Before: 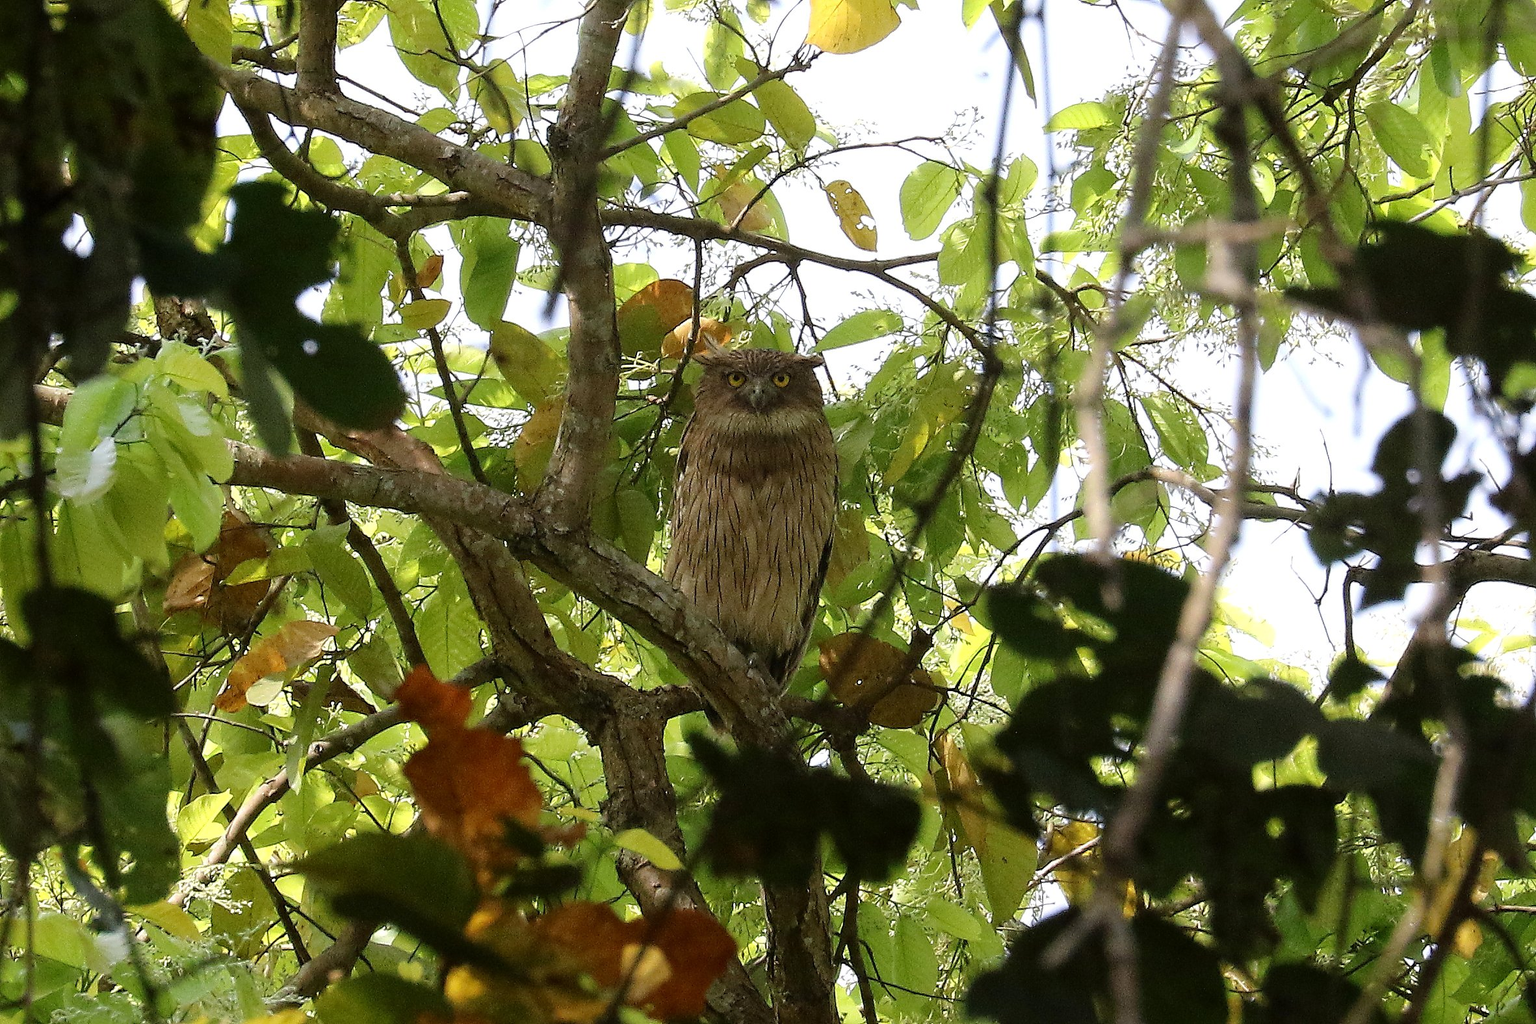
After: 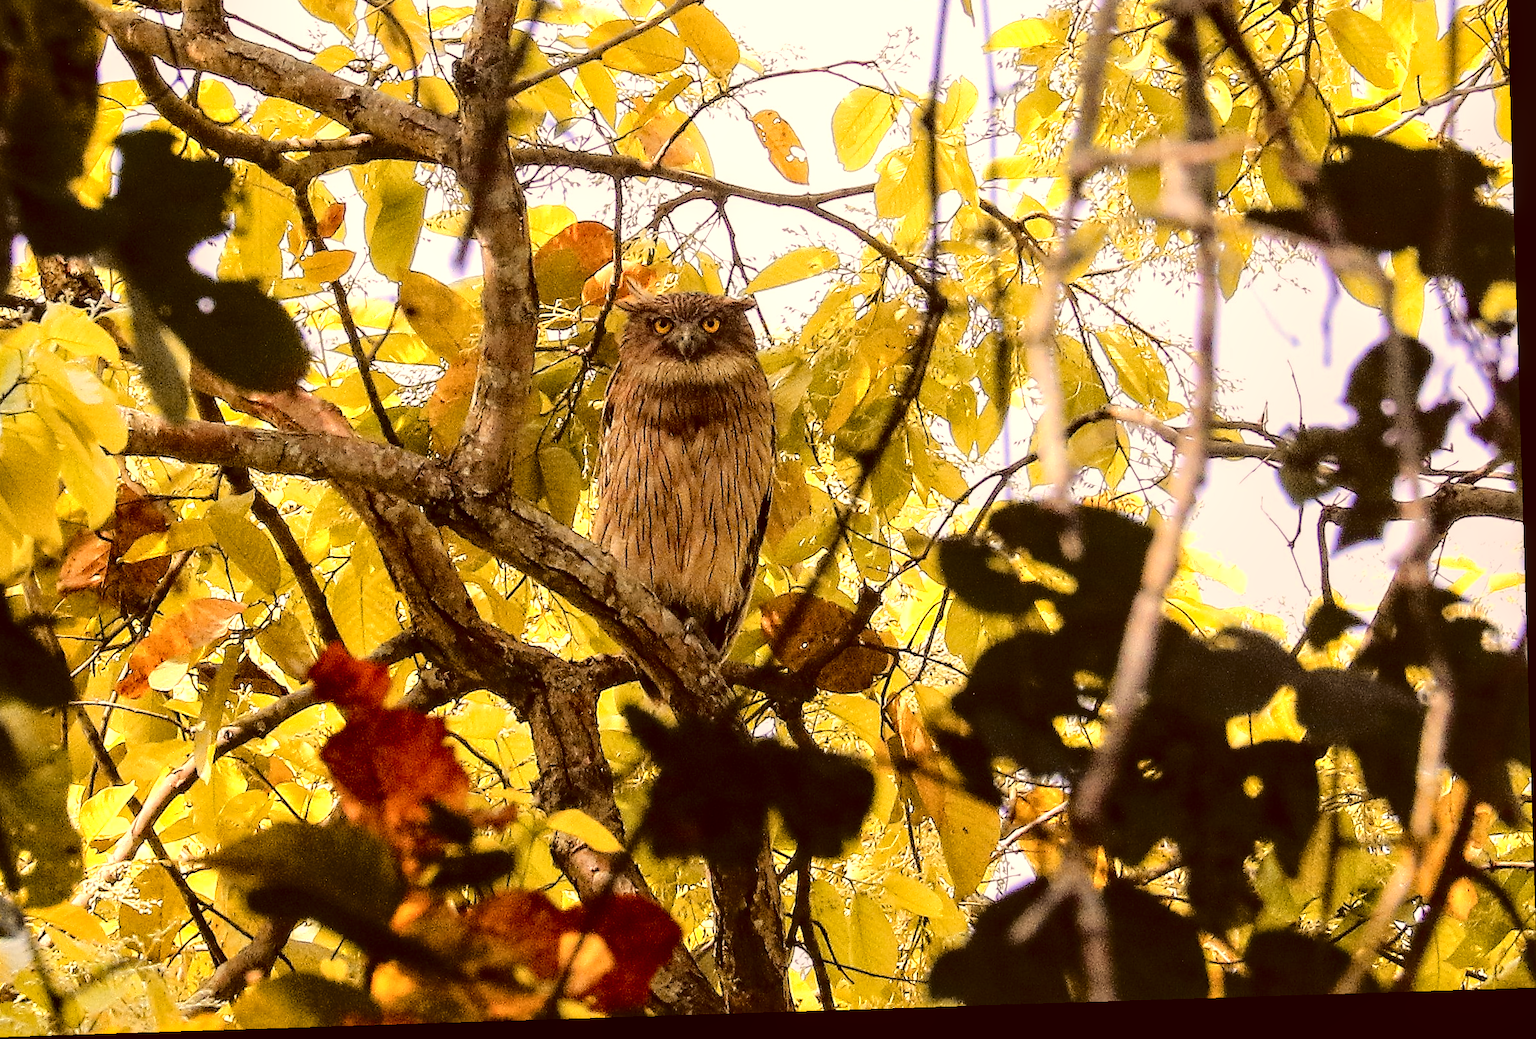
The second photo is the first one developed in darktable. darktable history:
rotate and perspective: rotation -1.77°, lens shift (horizontal) 0.004, automatic cropping off
crop and rotate: left 8.262%, top 9.226%
local contrast: on, module defaults
color zones: curves: ch0 [(0, 0.473) (0.001, 0.473) (0.226, 0.548) (0.4, 0.589) (0.525, 0.54) (0.728, 0.403) (0.999, 0.473) (1, 0.473)]; ch1 [(0, 0.619) (0.001, 0.619) (0.234, 0.388) (0.4, 0.372) (0.528, 0.422) (0.732, 0.53) (0.999, 0.619) (1, 0.619)]; ch2 [(0, 0.547) (0.001, 0.547) (0.226, 0.45) (0.4, 0.525) (0.525, 0.585) (0.8, 0.511) (0.999, 0.547) (1, 0.547)]
color balance rgb: perceptual saturation grading › global saturation 25%, perceptual brilliance grading › mid-tones 10%, perceptual brilliance grading › shadows 15%, global vibrance 20%
tone curve: curves: ch0 [(0, 0) (0.058, 0.039) (0.168, 0.123) (0.282, 0.327) (0.45, 0.534) (0.676, 0.751) (0.89, 0.919) (1, 1)]; ch1 [(0, 0) (0.094, 0.081) (0.285, 0.299) (0.385, 0.403) (0.447, 0.455) (0.495, 0.496) (0.544, 0.552) (0.589, 0.612) (0.722, 0.728) (1, 1)]; ch2 [(0, 0) (0.257, 0.217) (0.43, 0.421) (0.498, 0.507) (0.531, 0.544) (0.56, 0.579) (0.625, 0.66) (1, 1)], color space Lab, independent channels, preserve colors none
color correction: highlights a* 10.12, highlights b* 39.04, shadows a* 14.62, shadows b* 3.37
white balance: red 0.931, blue 1.11
